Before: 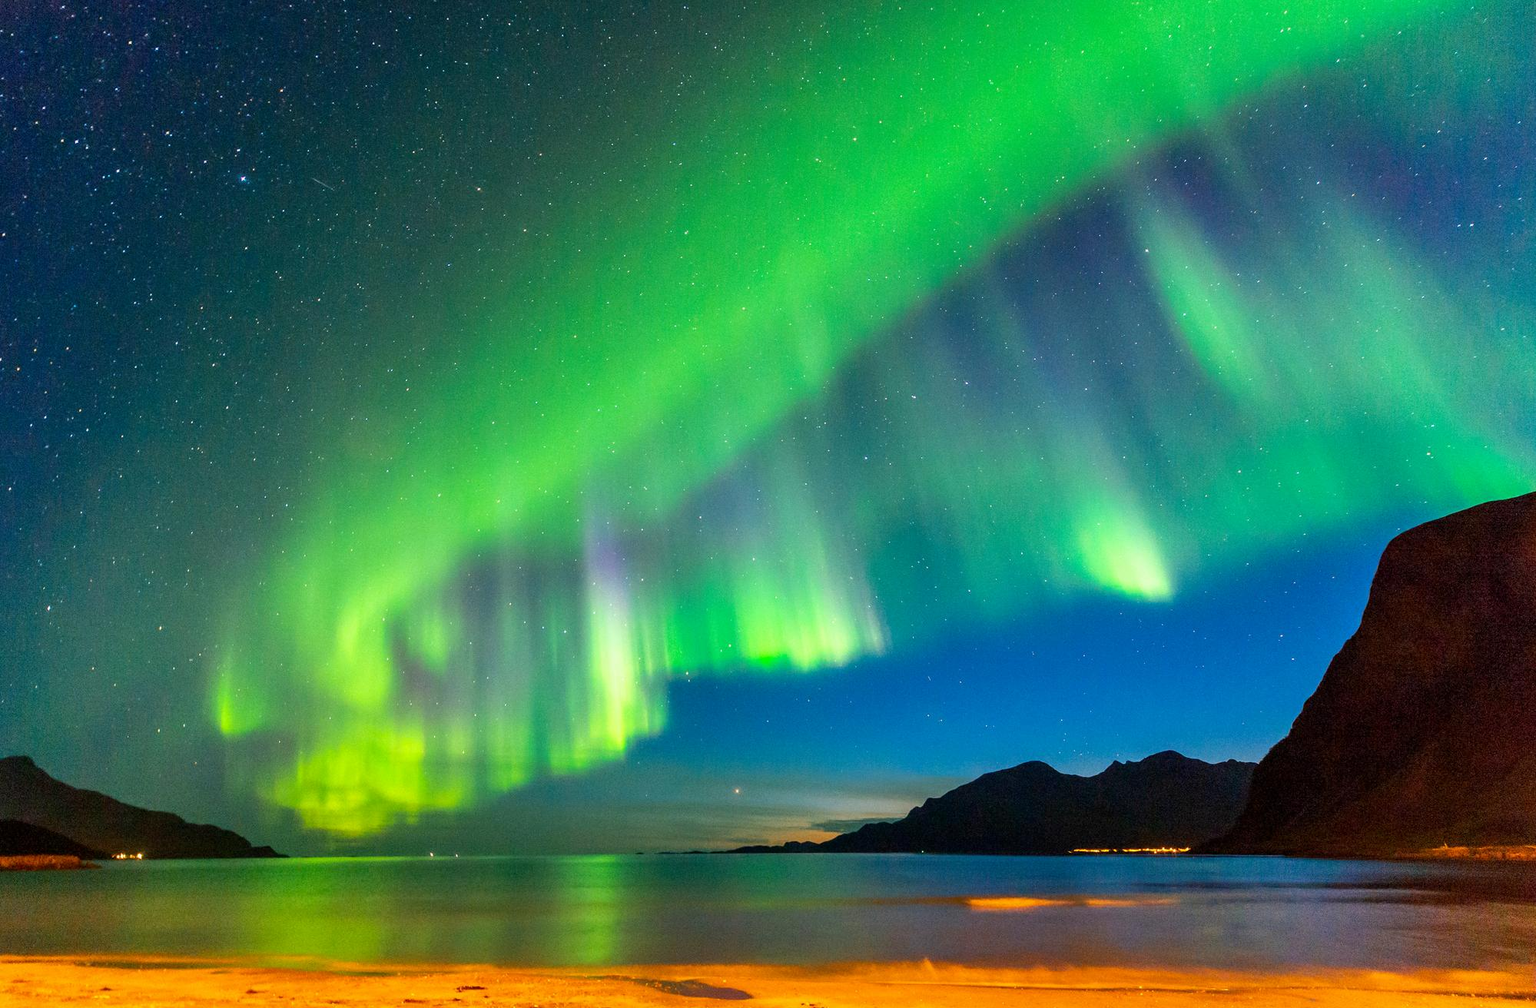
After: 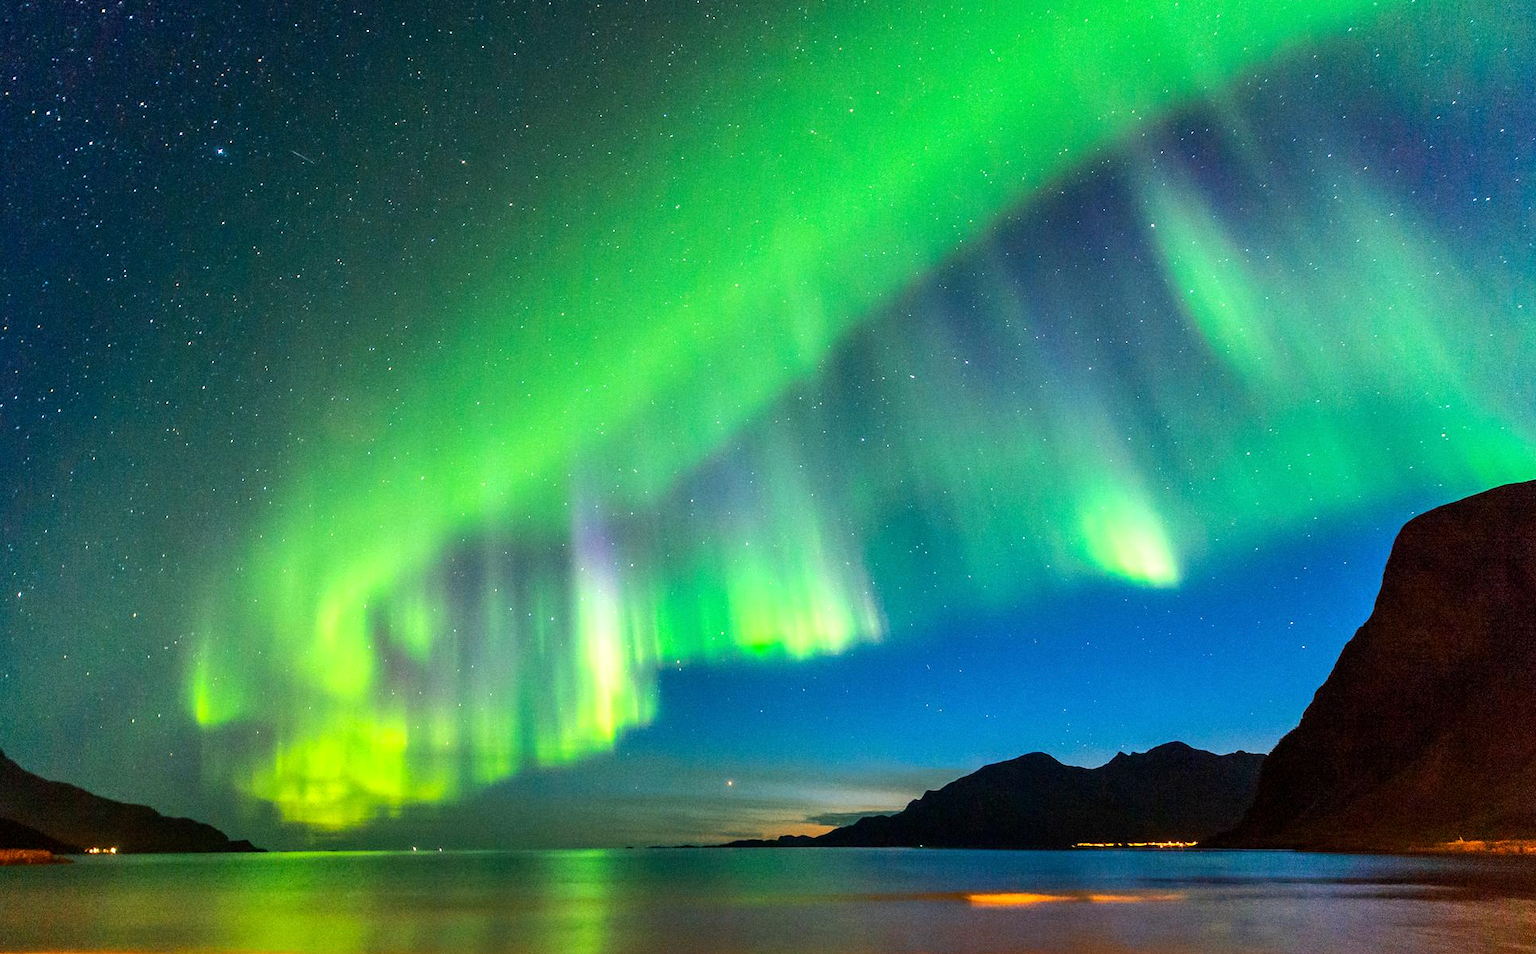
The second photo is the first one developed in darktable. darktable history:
crop: left 1.964%, top 3.251%, right 1.122%, bottom 4.933%
grain: coarseness 0.09 ISO, strength 10%
tone equalizer: -8 EV -0.417 EV, -7 EV -0.389 EV, -6 EV -0.333 EV, -5 EV -0.222 EV, -3 EV 0.222 EV, -2 EV 0.333 EV, -1 EV 0.389 EV, +0 EV 0.417 EV, edges refinement/feathering 500, mask exposure compensation -1.57 EV, preserve details no
